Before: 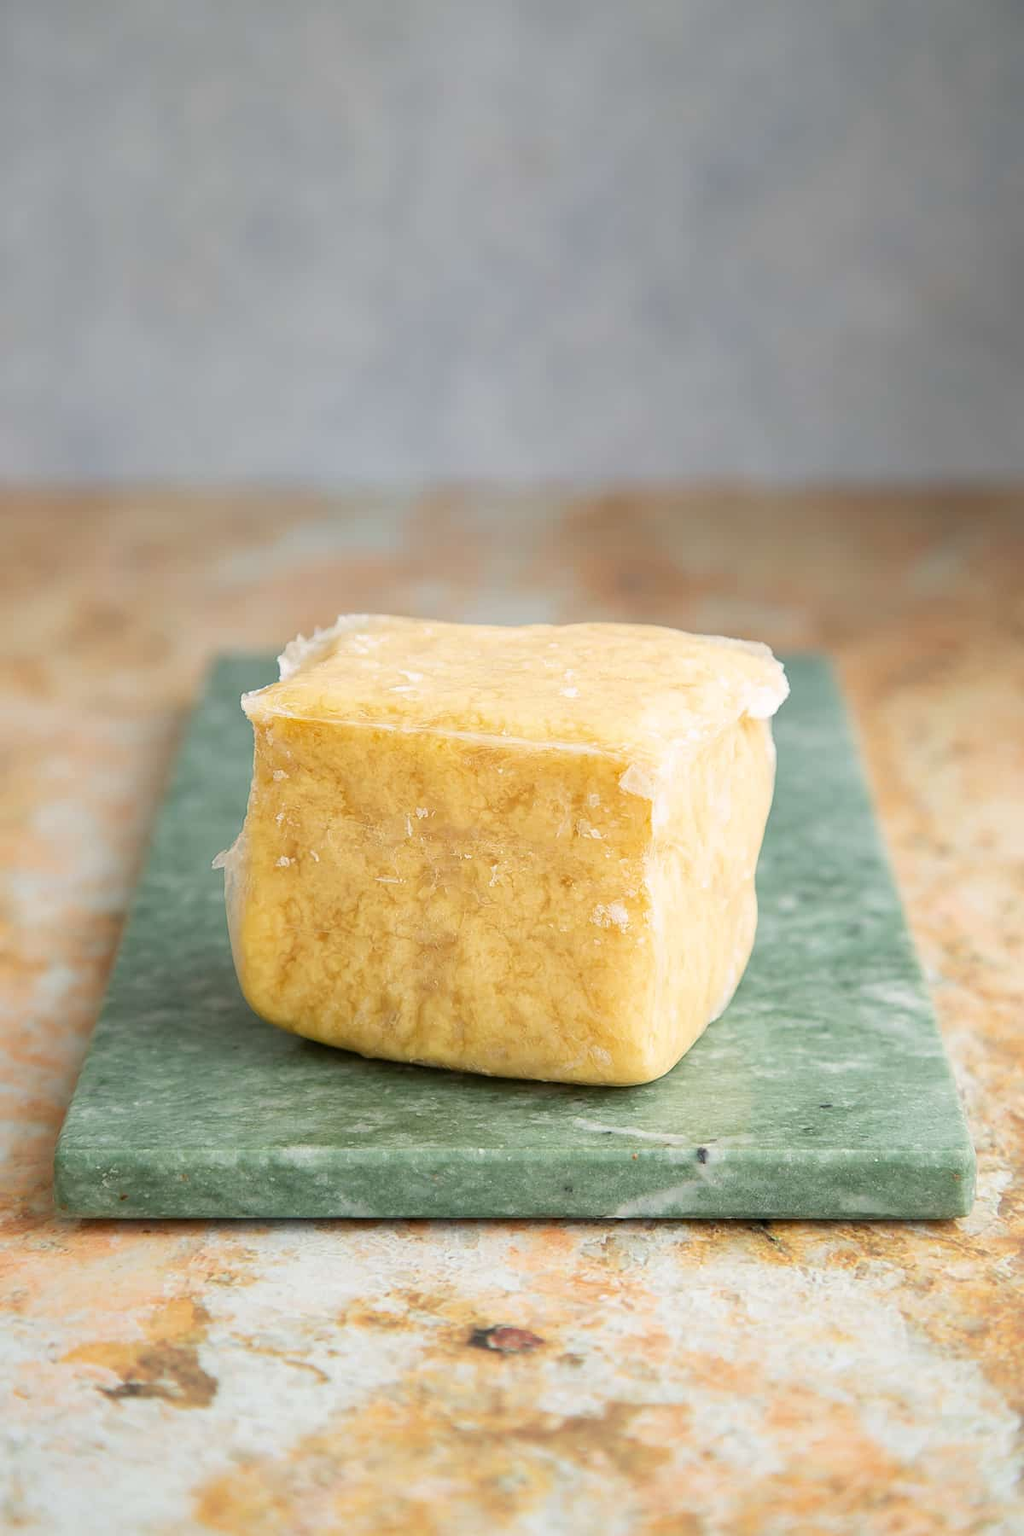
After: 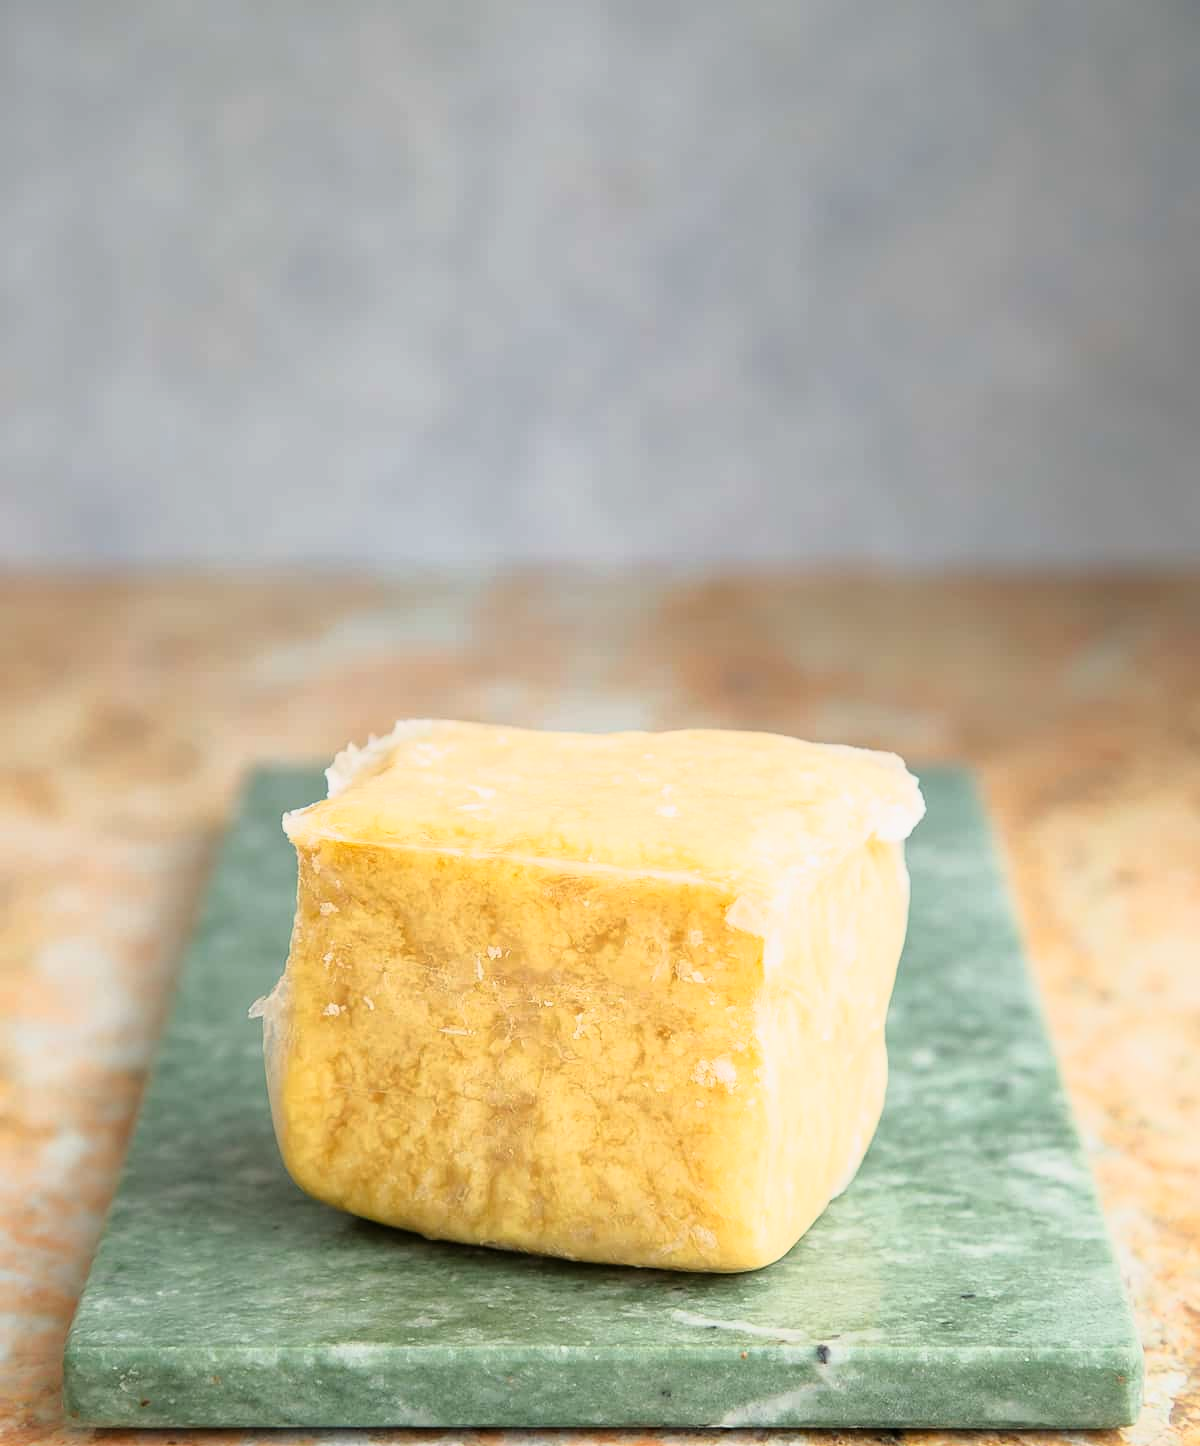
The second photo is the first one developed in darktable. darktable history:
crop: bottom 19.65%
tone curve: curves: ch0 [(0, 0) (0.105, 0.08) (0.195, 0.18) (0.283, 0.288) (0.384, 0.419) (0.485, 0.531) (0.638, 0.69) (0.795, 0.879) (1, 0.977)]; ch1 [(0, 0) (0.161, 0.092) (0.35, 0.33) (0.379, 0.401) (0.456, 0.469) (0.498, 0.503) (0.531, 0.537) (0.596, 0.621) (0.635, 0.655) (1, 1)]; ch2 [(0, 0) (0.371, 0.362) (0.437, 0.437) (0.483, 0.484) (0.53, 0.515) (0.56, 0.58) (0.622, 0.606) (1, 1)], color space Lab, linked channels, preserve colors none
